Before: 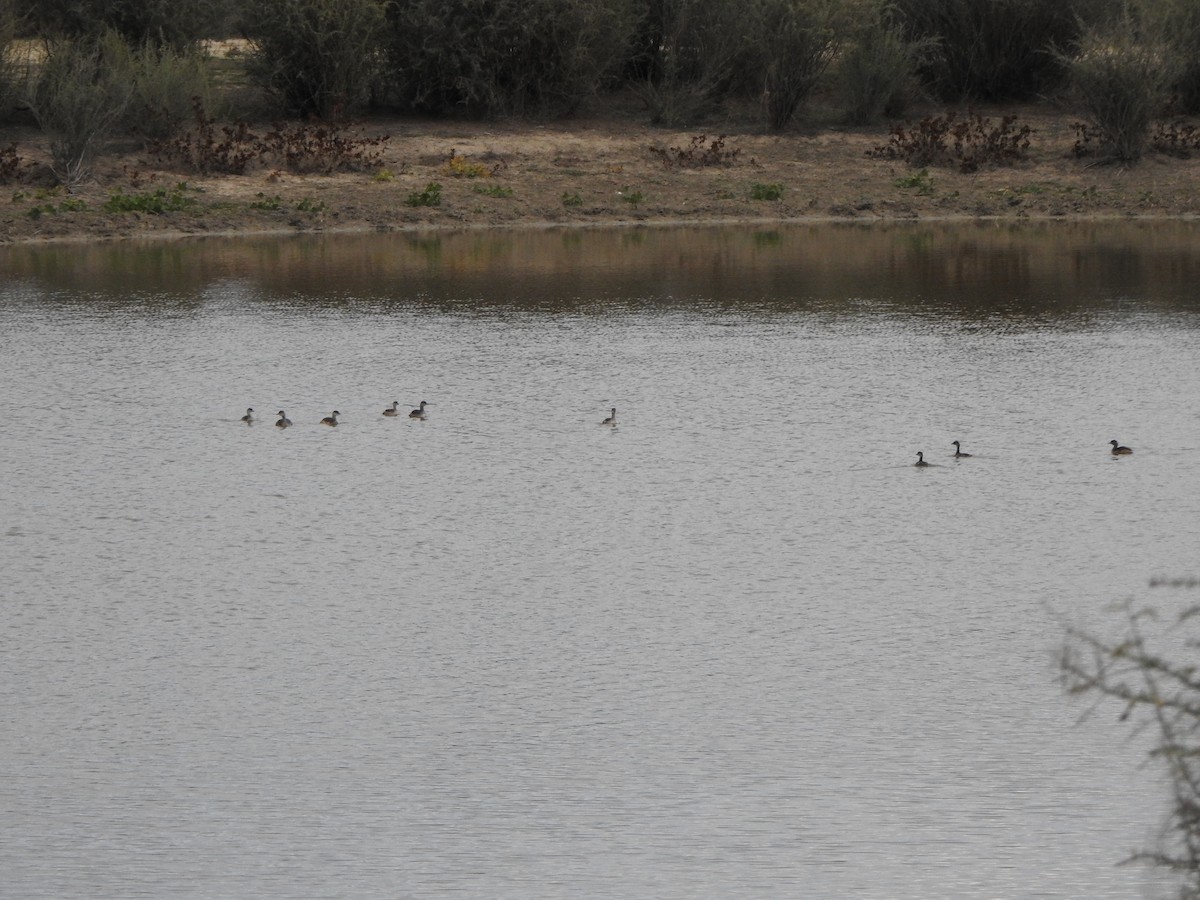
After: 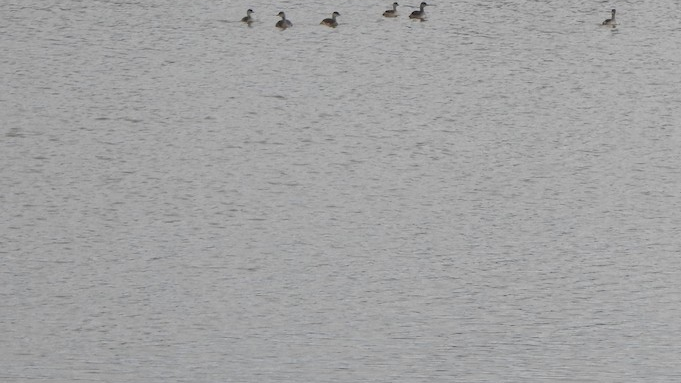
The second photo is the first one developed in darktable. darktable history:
crop: top 44.408%, right 43.229%, bottom 12.929%
